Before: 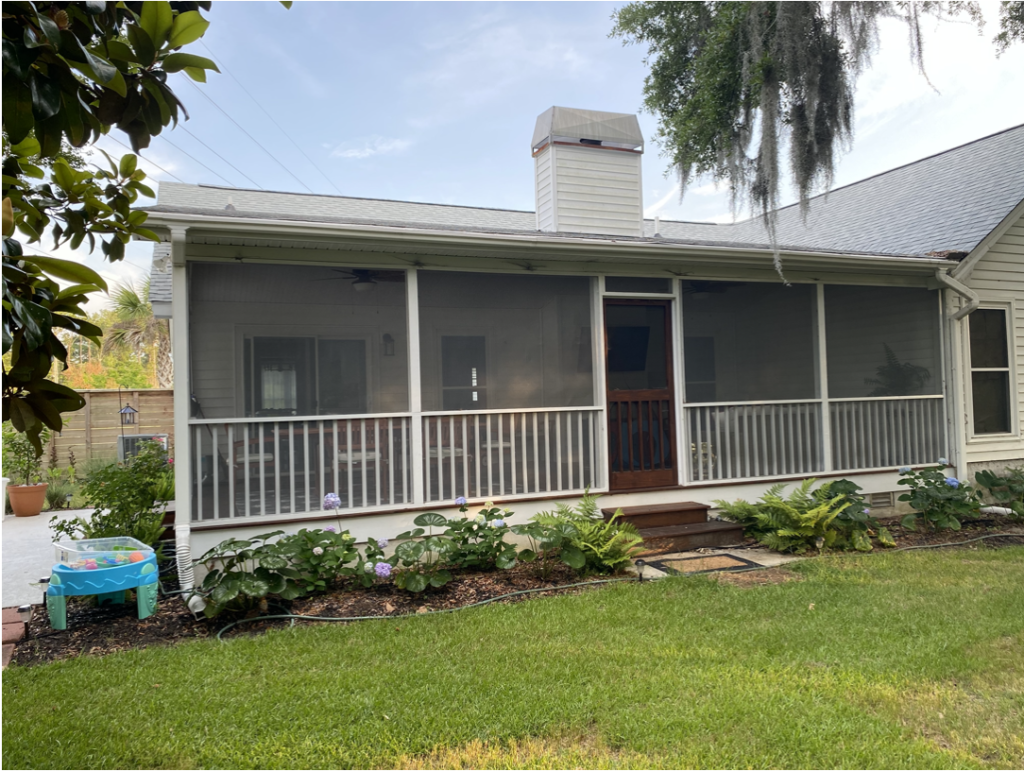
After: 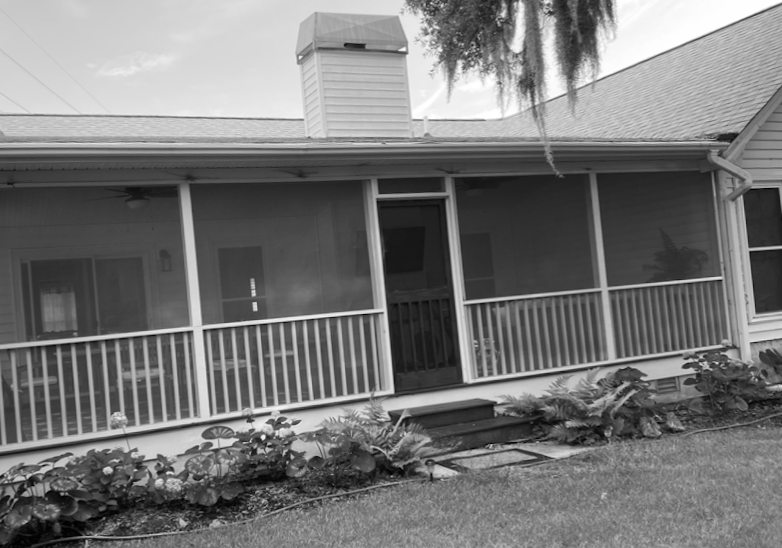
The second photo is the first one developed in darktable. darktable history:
crop and rotate: left 20.74%, top 7.912%, right 0.375%, bottom 13.378%
monochrome: on, module defaults
rotate and perspective: rotation -3.52°, crop left 0.036, crop right 0.964, crop top 0.081, crop bottom 0.919
color correction: saturation 0.99
